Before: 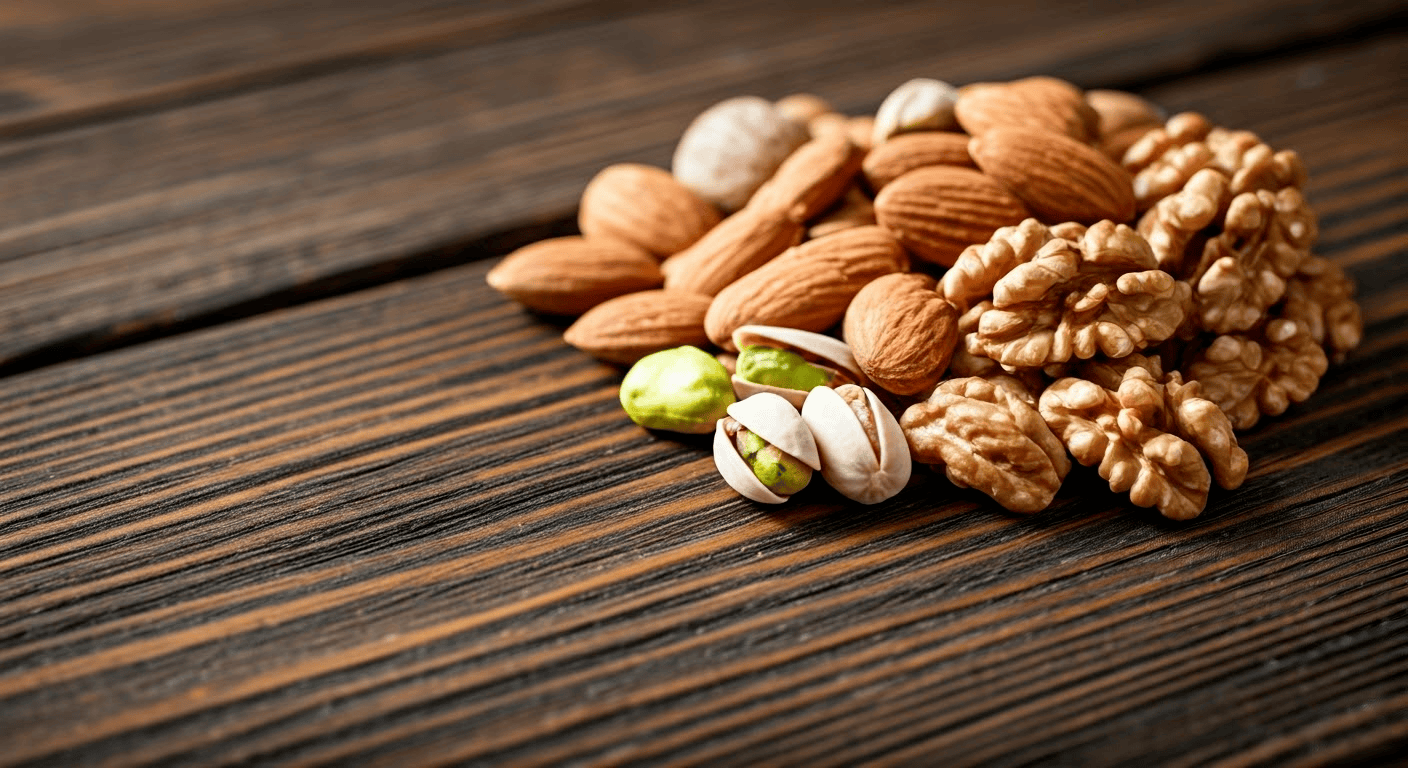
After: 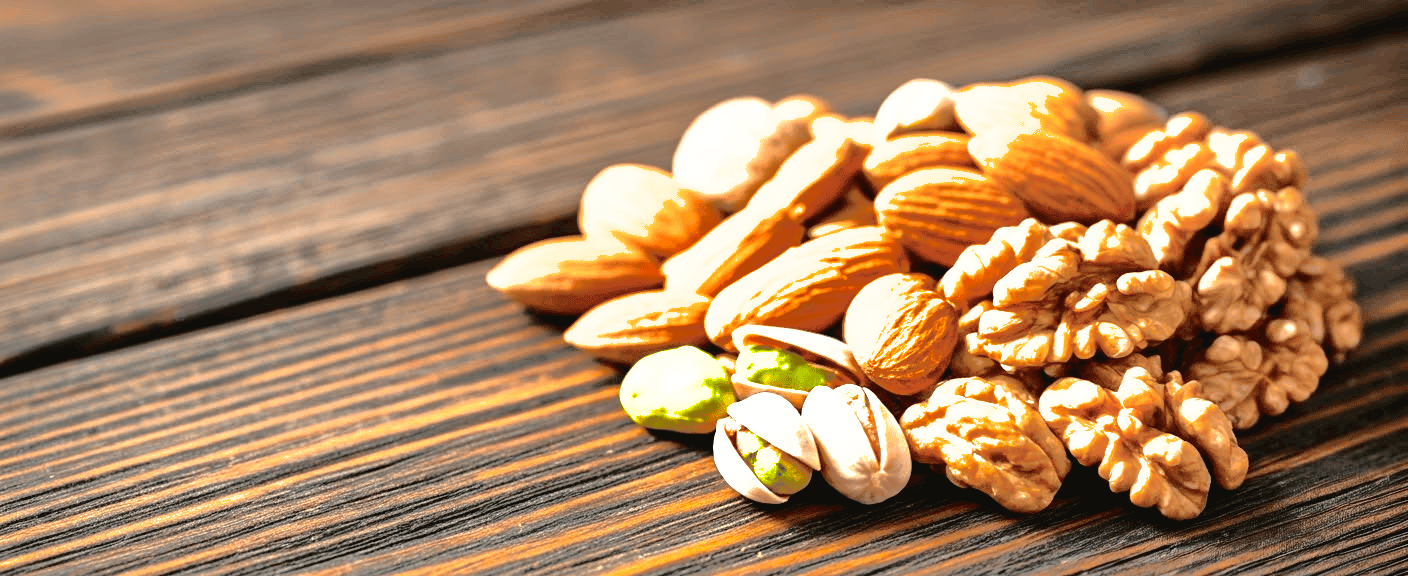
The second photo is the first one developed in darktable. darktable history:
exposure: black level correction 0, exposure 1.466 EV, compensate highlight preservation false
crop: bottom 24.979%
contrast brightness saturation: contrast -0.089, brightness -0.033, saturation -0.107
shadows and highlights: shadows 25.18, highlights -71.16
tone curve: curves: ch0 [(0, 0) (0.003, 0.016) (0.011, 0.019) (0.025, 0.023) (0.044, 0.029) (0.069, 0.042) (0.1, 0.068) (0.136, 0.101) (0.177, 0.143) (0.224, 0.21) (0.277, 0.289) (0.335, 0.379) (0.399, 0.476) (0.468, 0.569) (0.543, 0.654) (0.623, 0.75) (0.709, 0.822) (0.801, 0.893) (0.898, 0.946) (1, 1)], color space Lab, independent channels, preserve colors none
